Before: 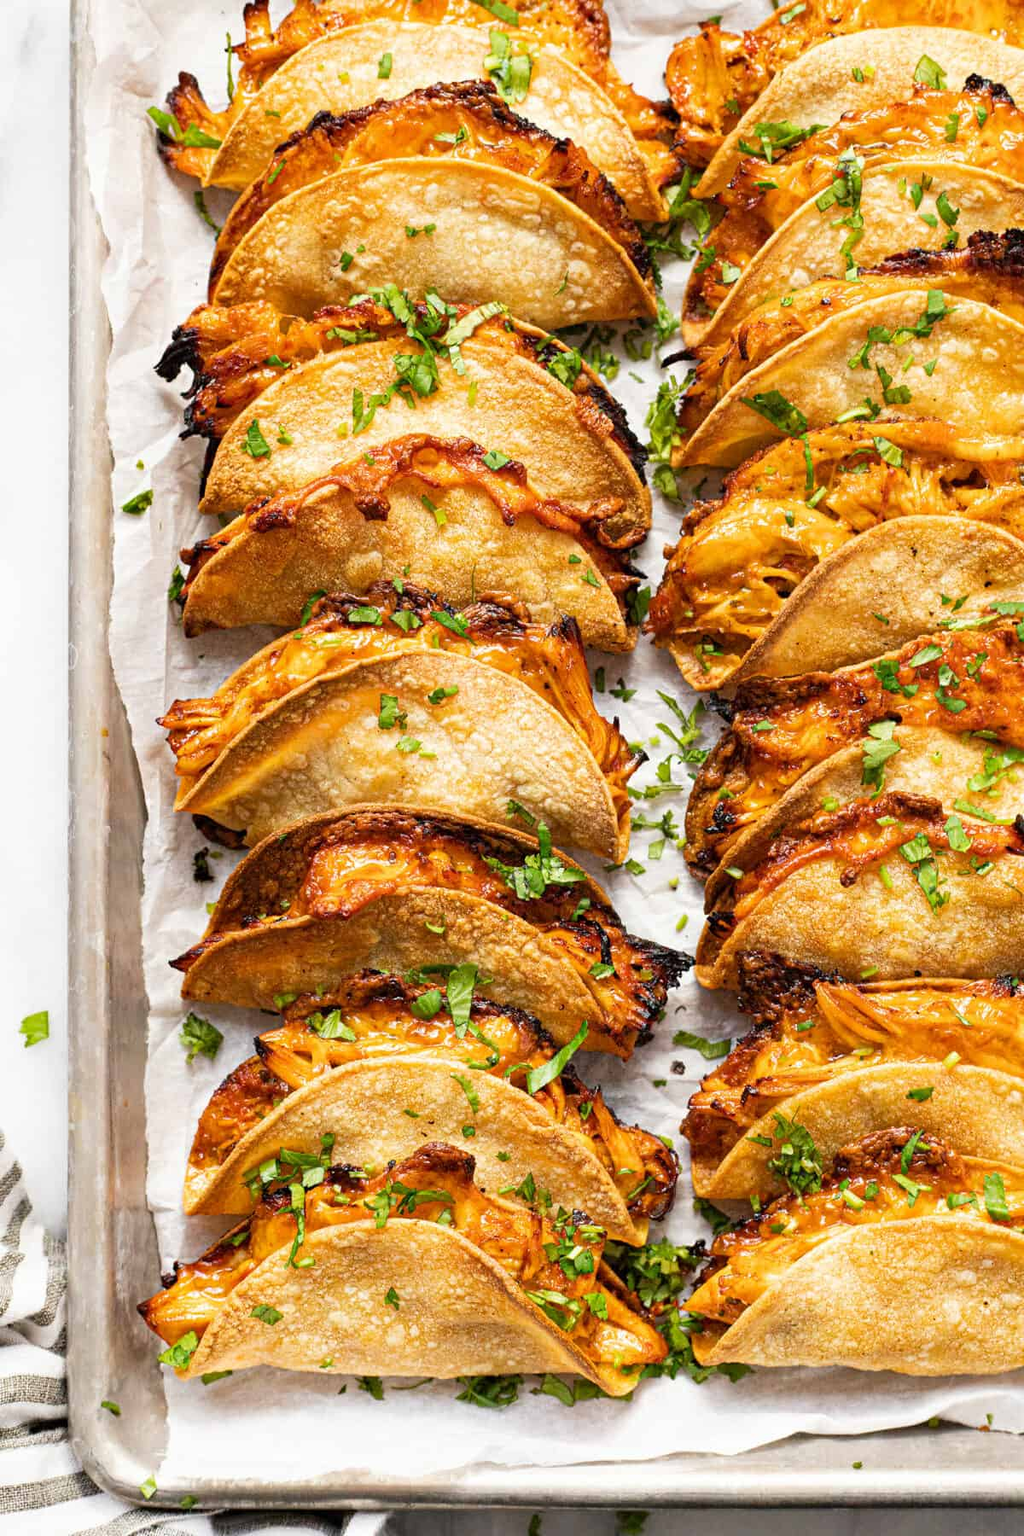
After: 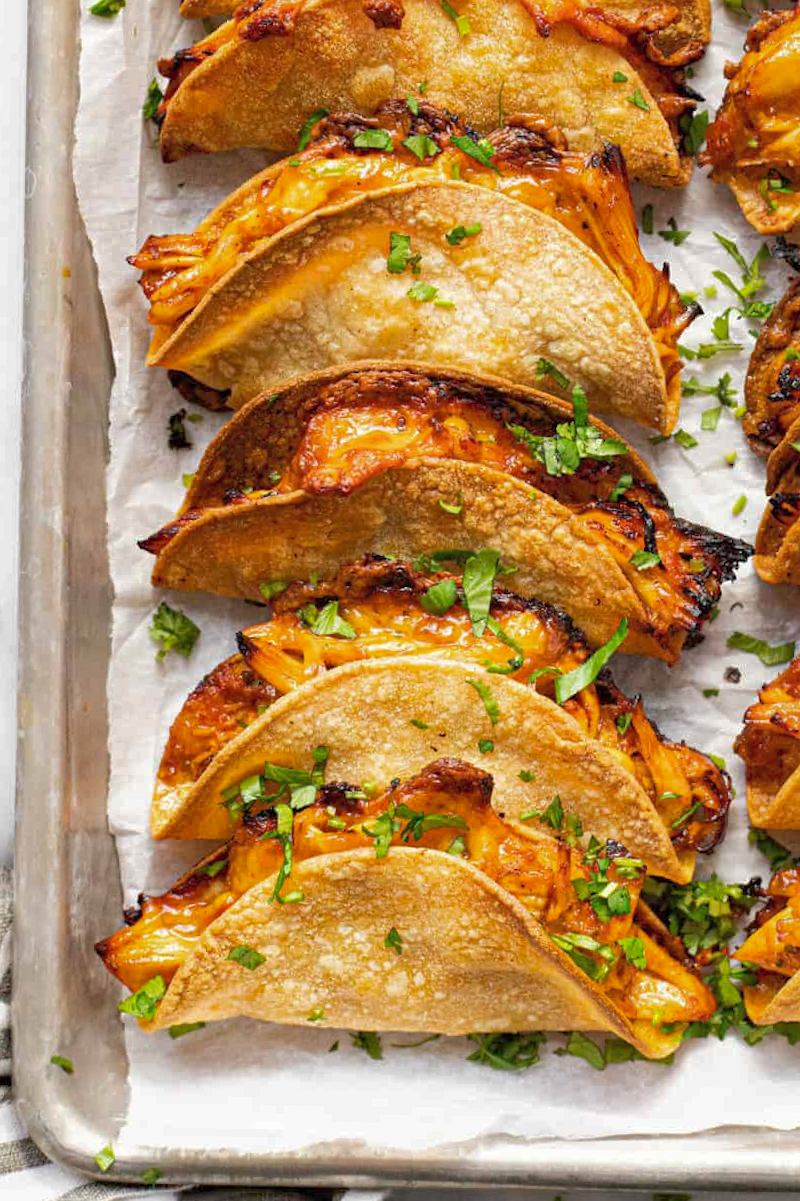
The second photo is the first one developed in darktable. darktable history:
shadows and highlights: on, module defaults
crop and rotate: angle -0.82°, left 3.85%, top 31.828%, right 27.992%
